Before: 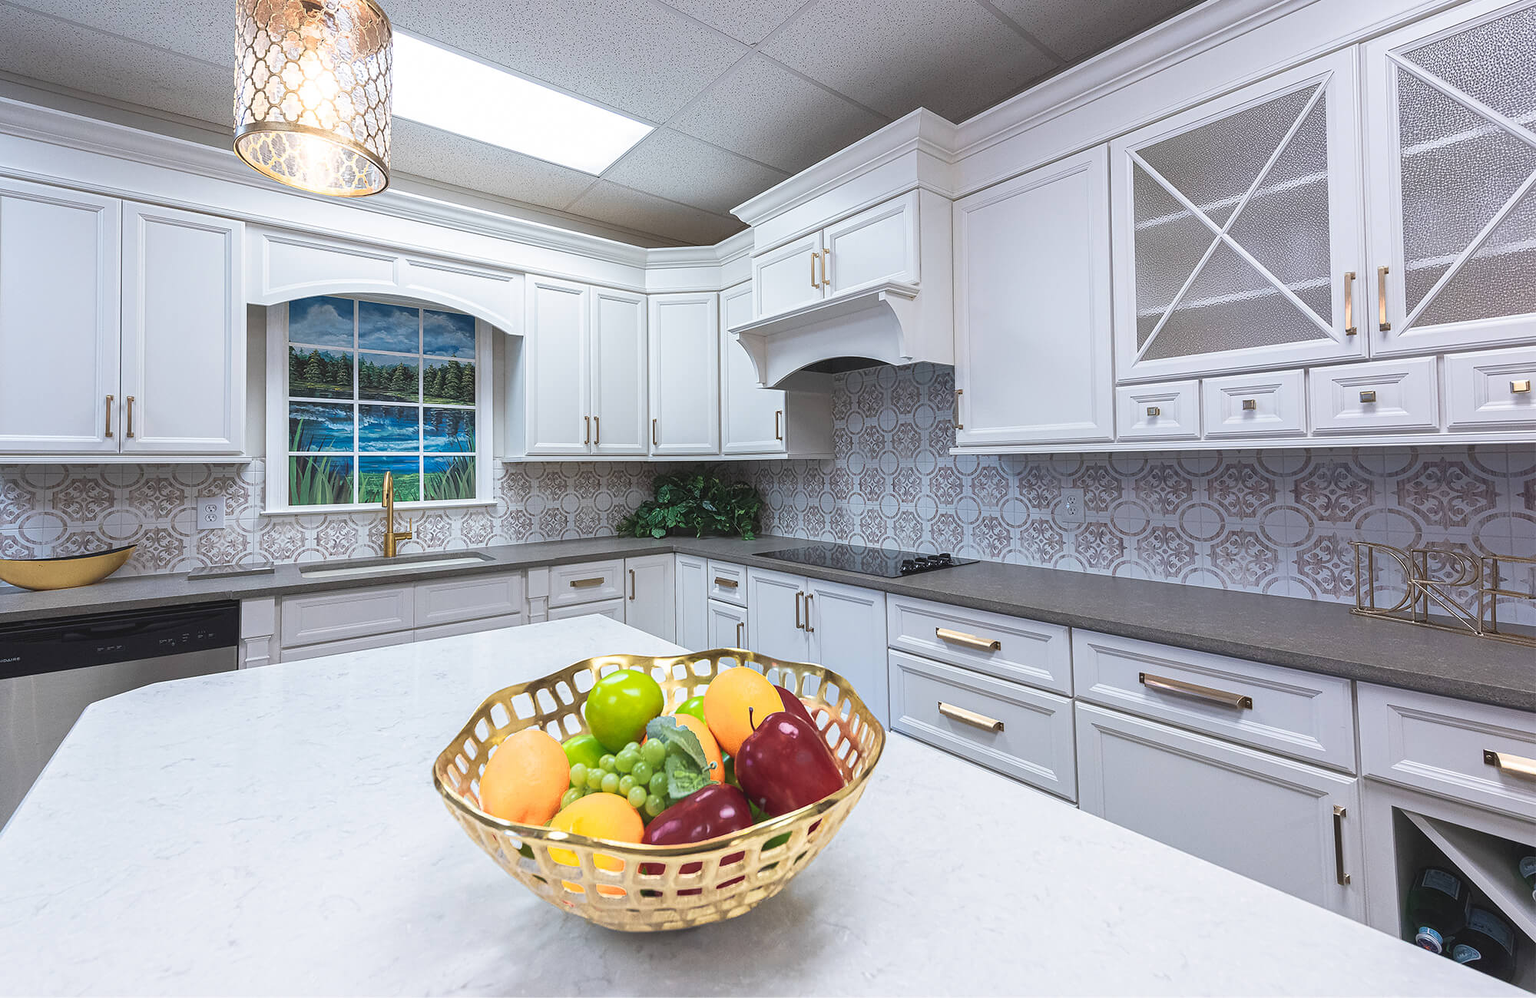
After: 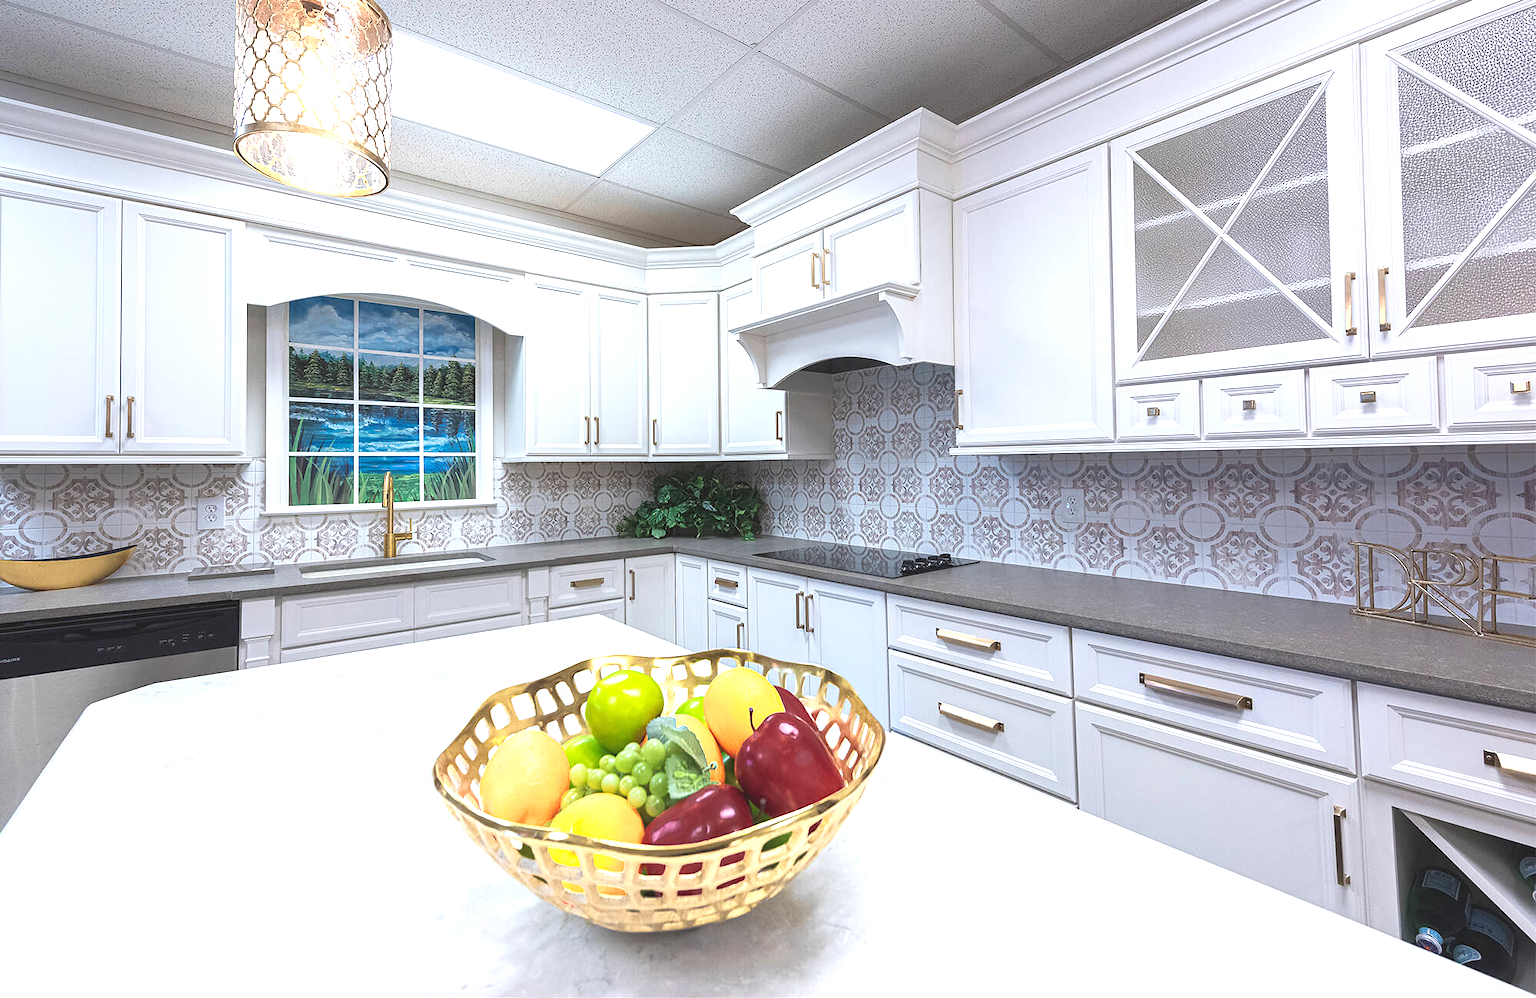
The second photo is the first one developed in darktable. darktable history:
exposure: black level correction 0, exposure 0.595 EV, compensate exposure bias true, compensate highlight preservation false
